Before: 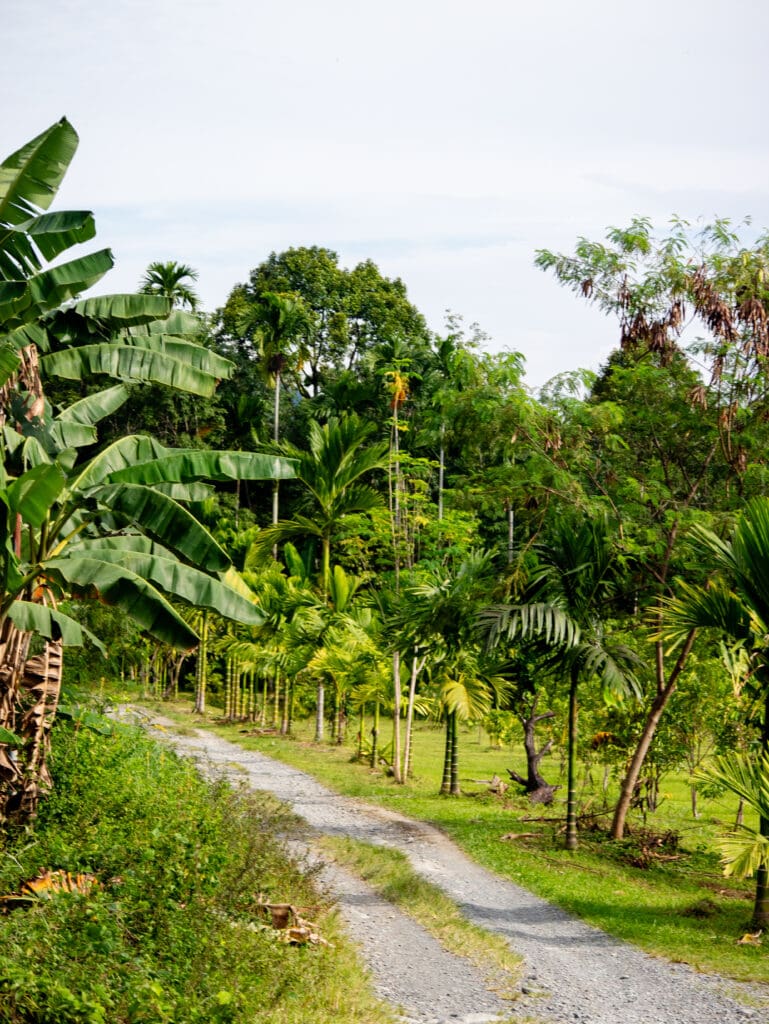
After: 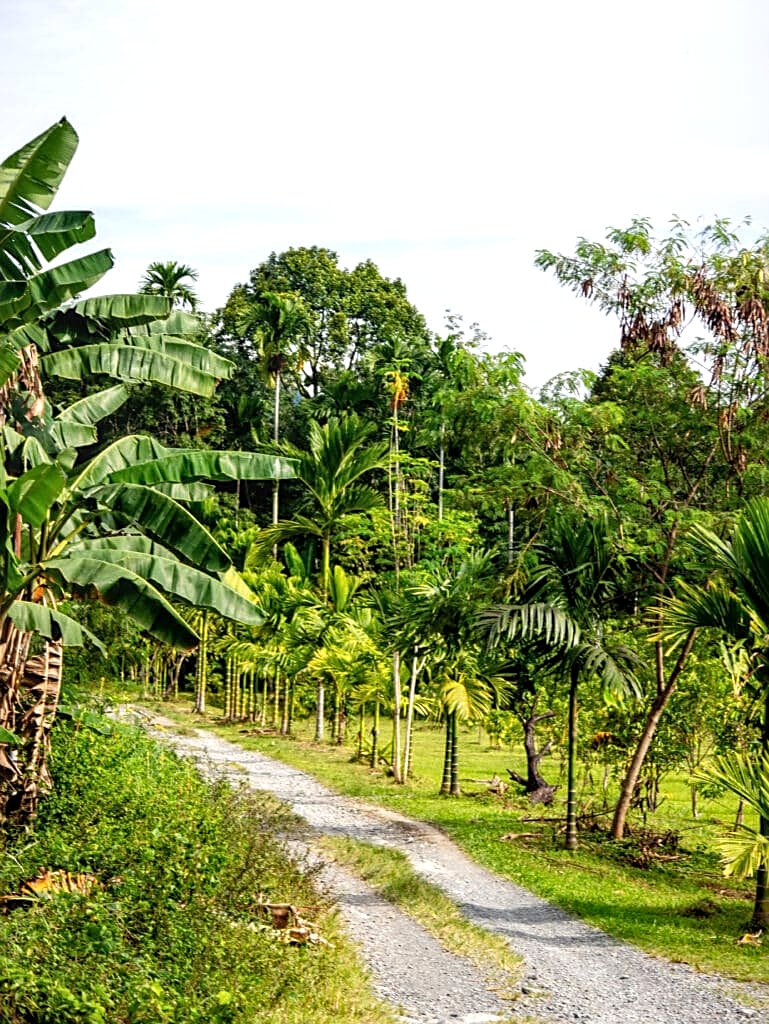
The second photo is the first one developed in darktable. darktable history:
exposure: exposure 0.296 EV, compensate exposure bias true, compensate highlight preservation false
sharpen: on, module defaults
local contrast: on, module defaults
